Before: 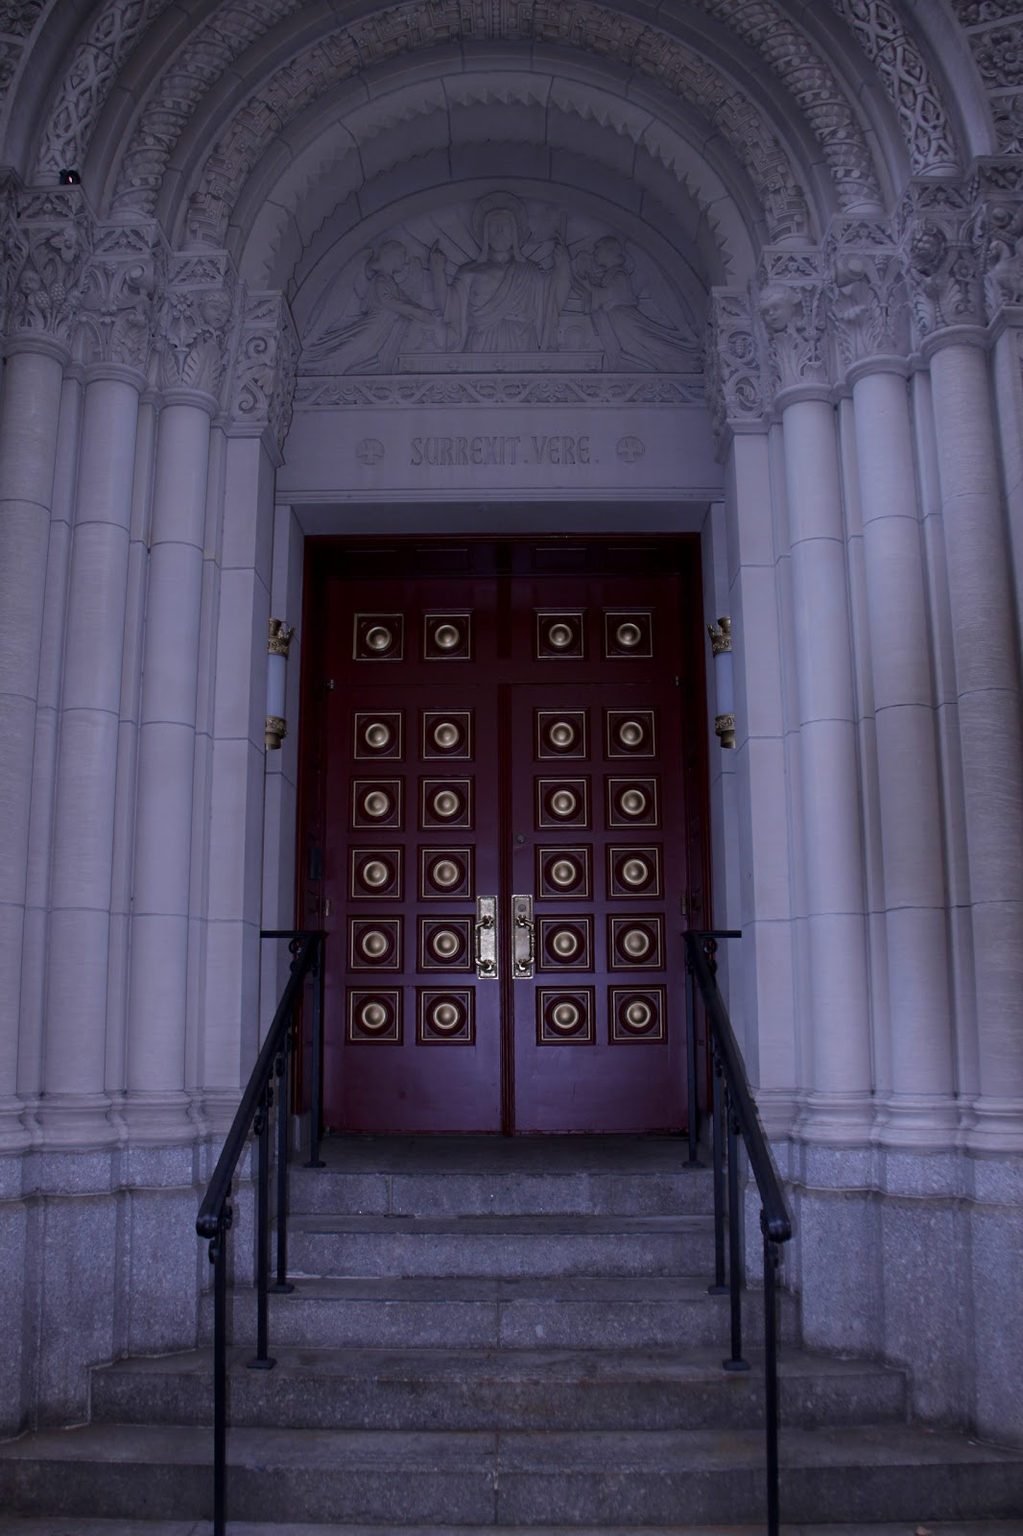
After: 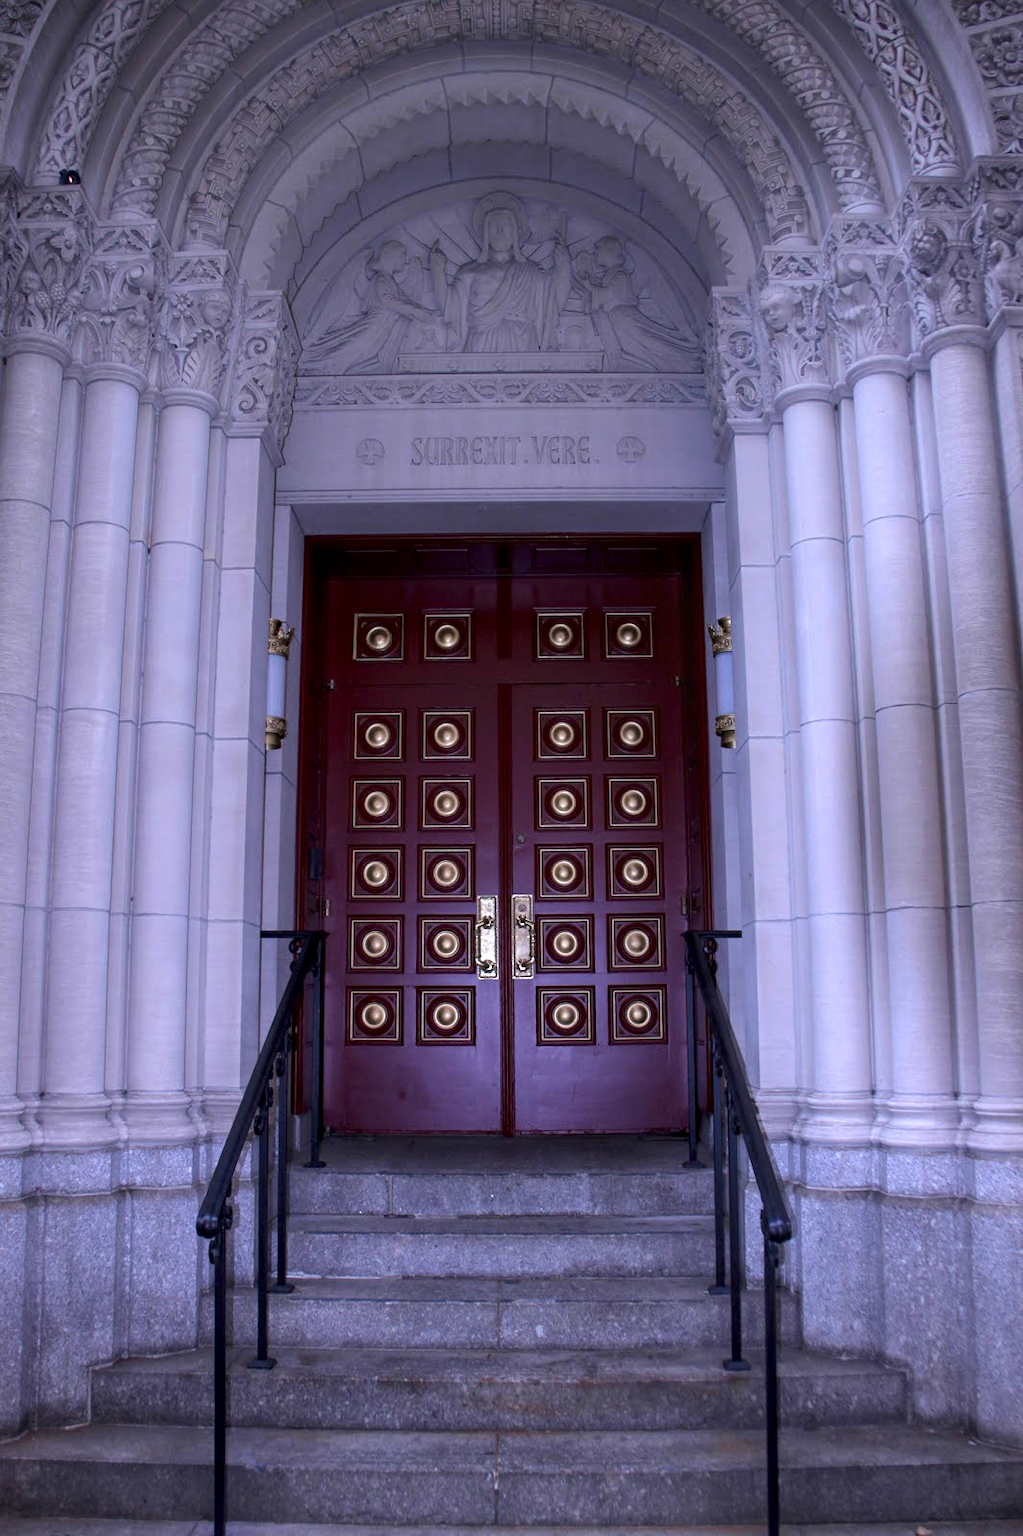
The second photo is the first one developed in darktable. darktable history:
exposure: black level correction 0, exposure 1.1 EV, compensate exposure bias true, compensate highlight preservation false
contrast brightness saturation: saturation 0.13
local contrast: on, module defaults
